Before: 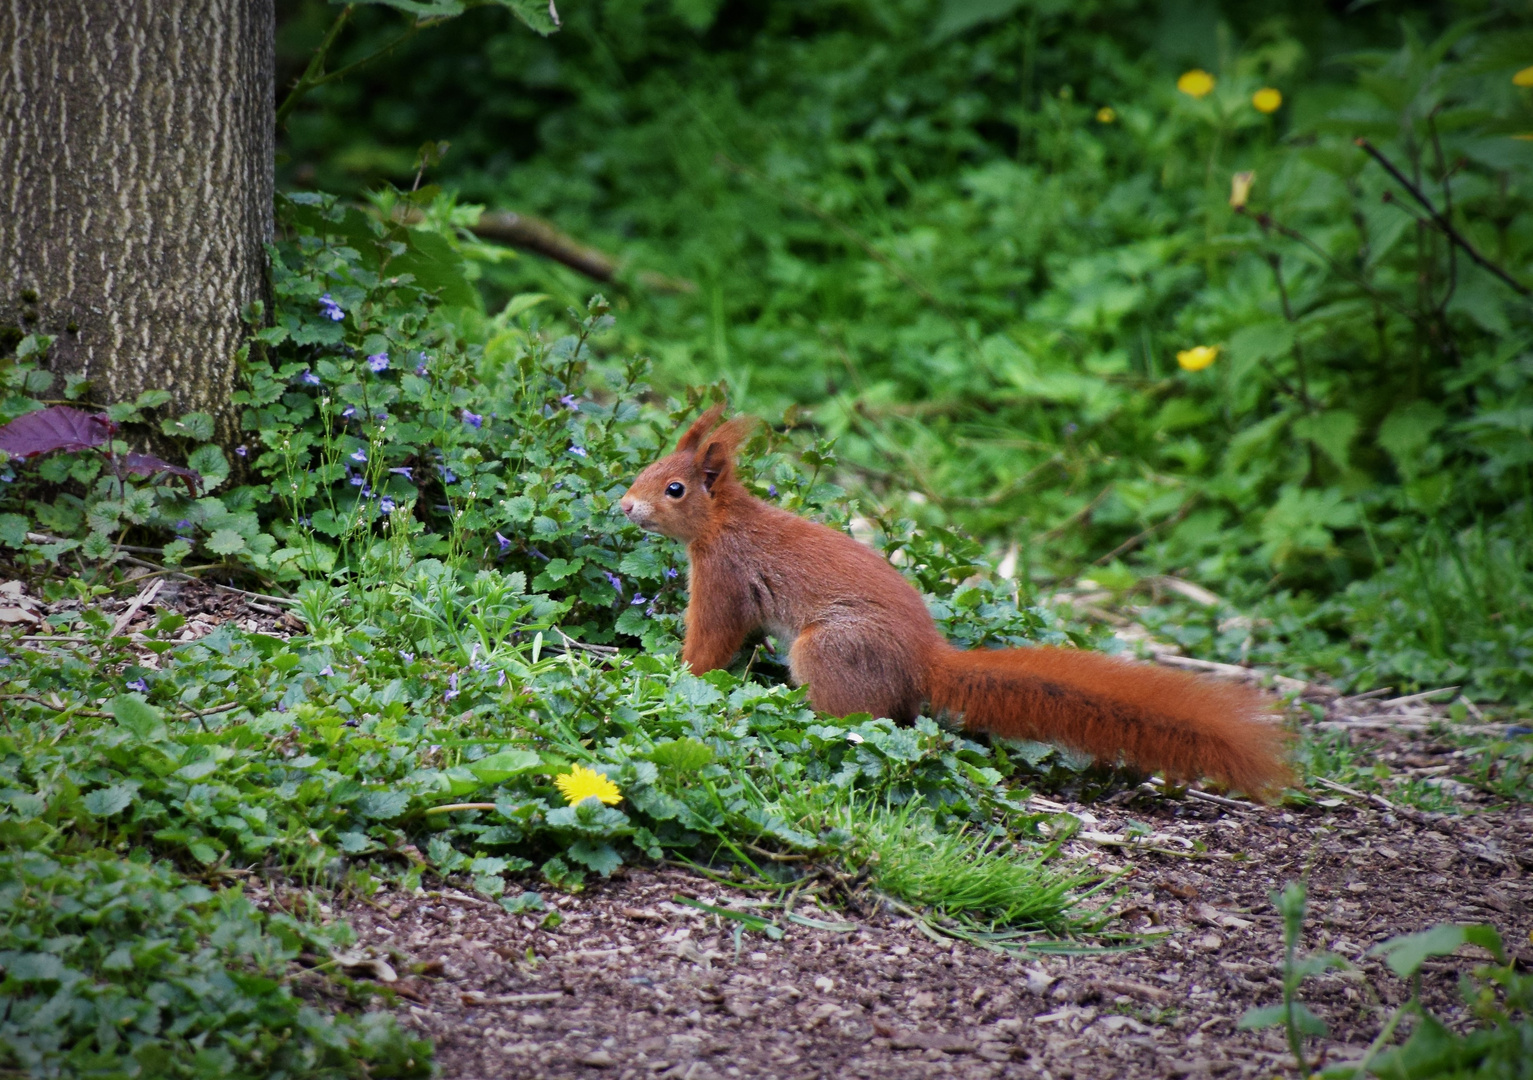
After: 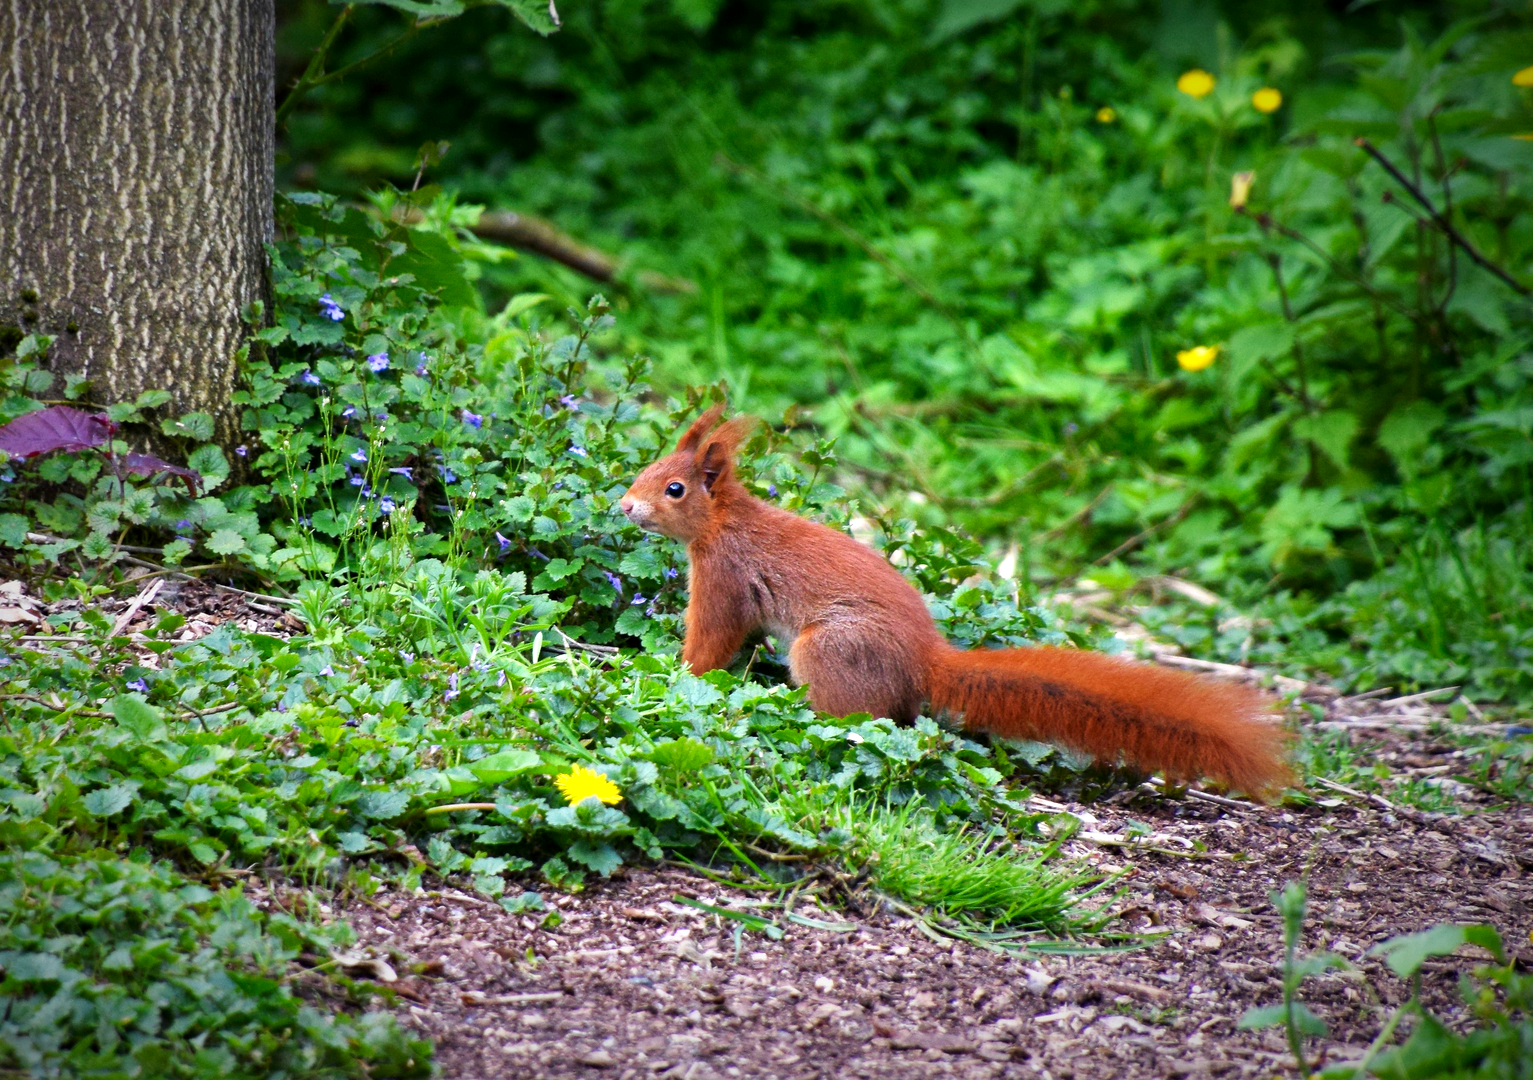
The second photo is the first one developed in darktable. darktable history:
contrast brightness saturation: contrast 0.08, saturation 0.2
exposure: black level correction 0.001, exposure 0.5 EV, compensate exposure bias true, compensate highlight preservation false
